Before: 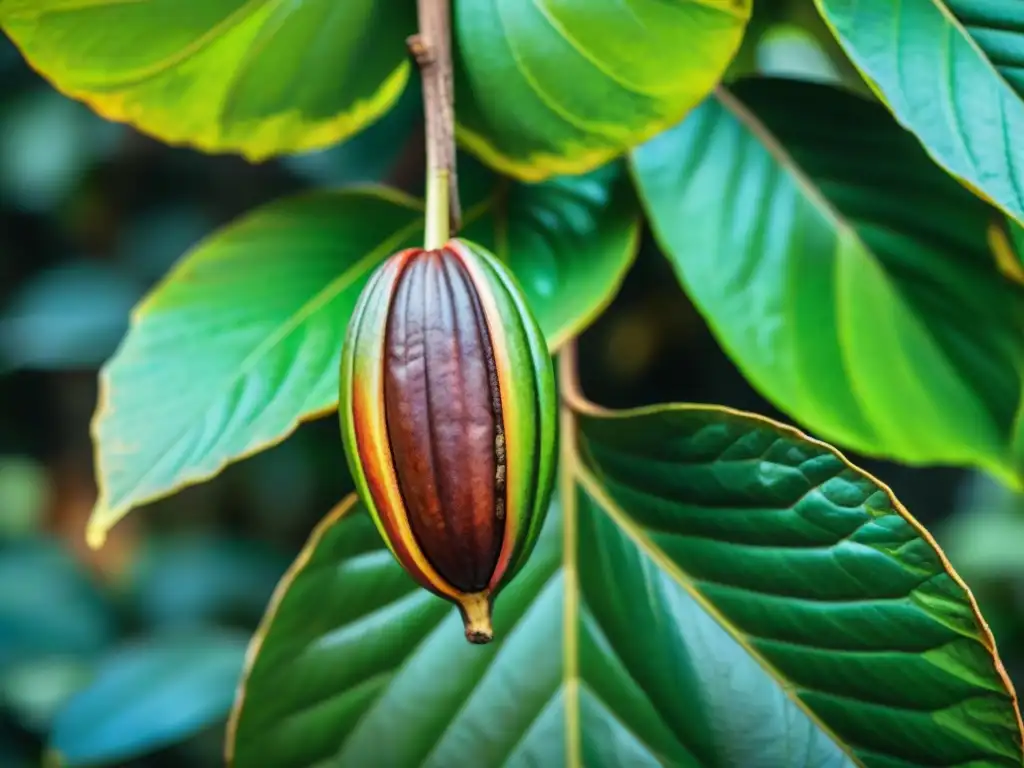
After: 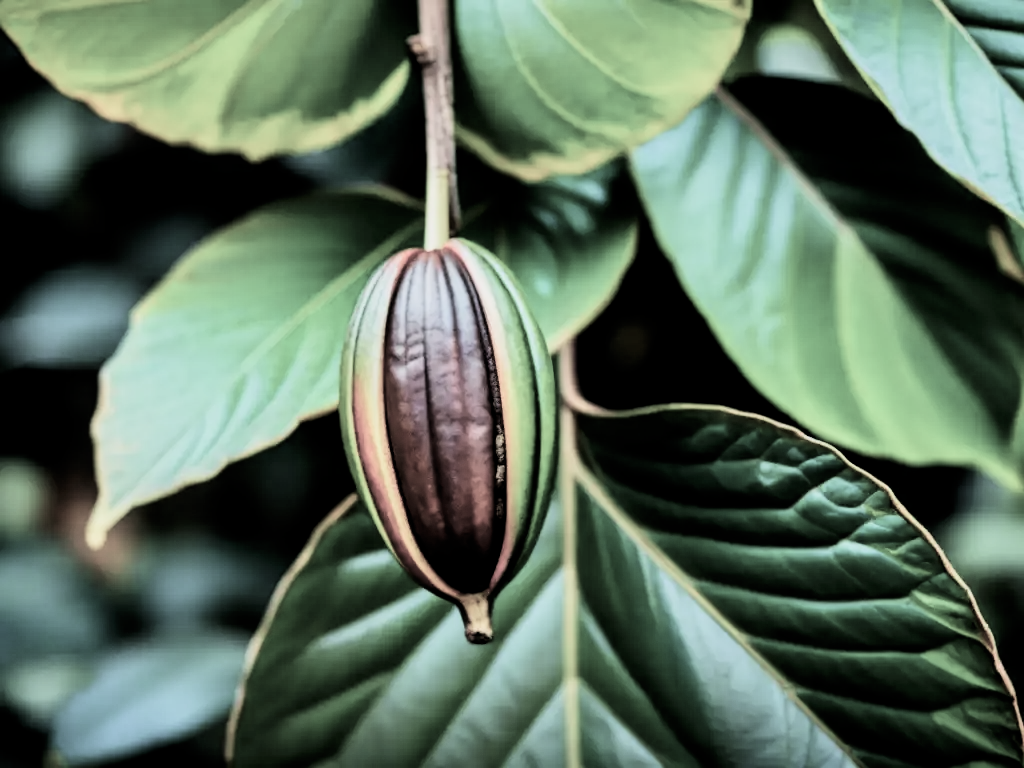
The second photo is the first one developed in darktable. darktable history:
contrast brightness saturation: contrast 0.168, saturation 0.328
filmic rgb: black relative exposure -5.07 EV, white relative exposure 3.97 EV, hardness 2.89, contrast 1.387, highlights saturation mix -31.01%, color science v4 (2020), contrast in shadows soft, contrast in highlights soft
